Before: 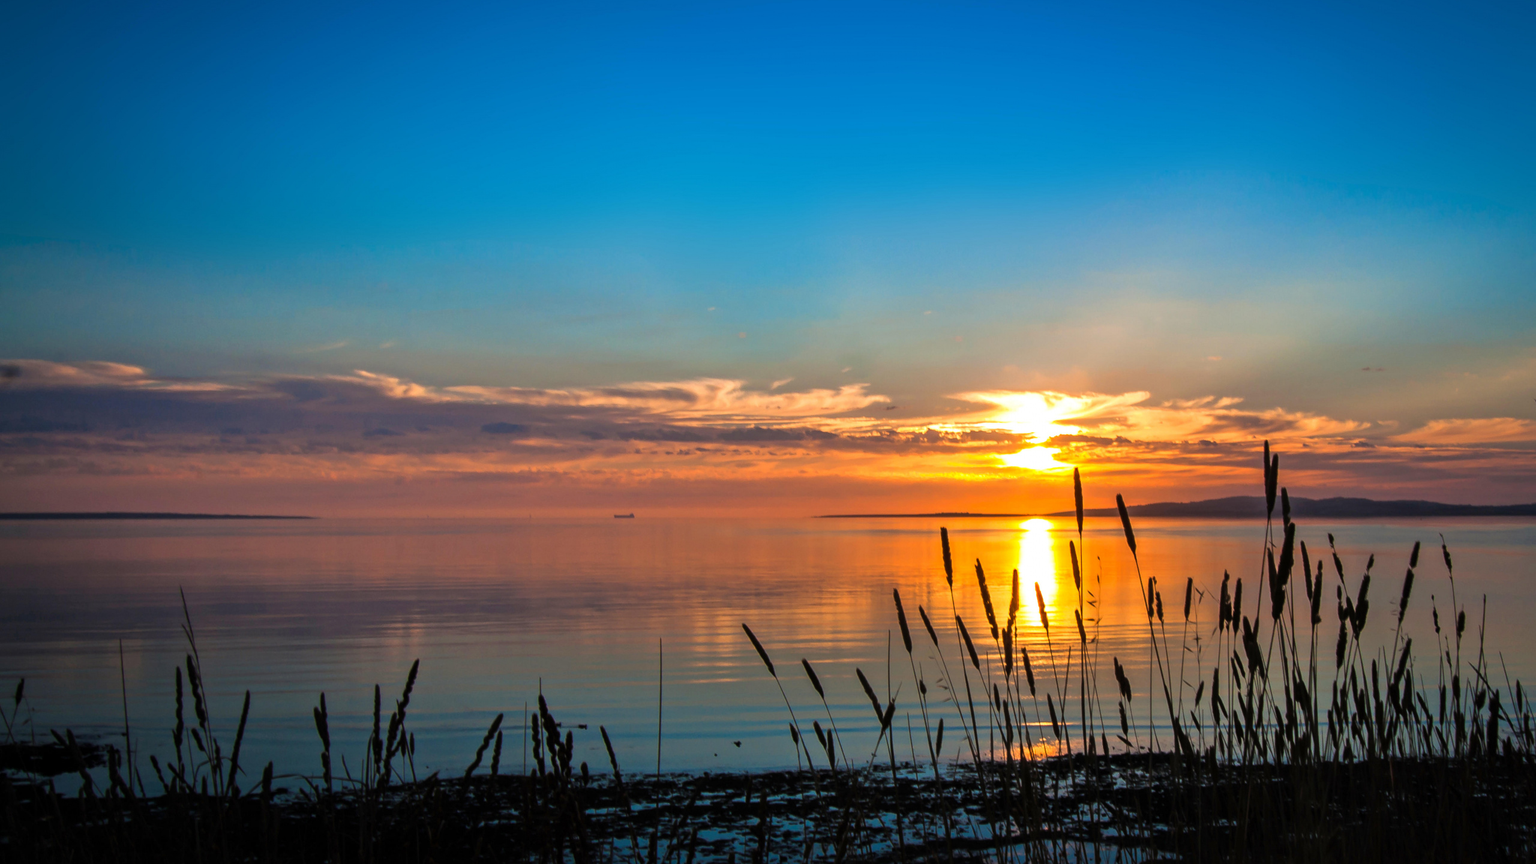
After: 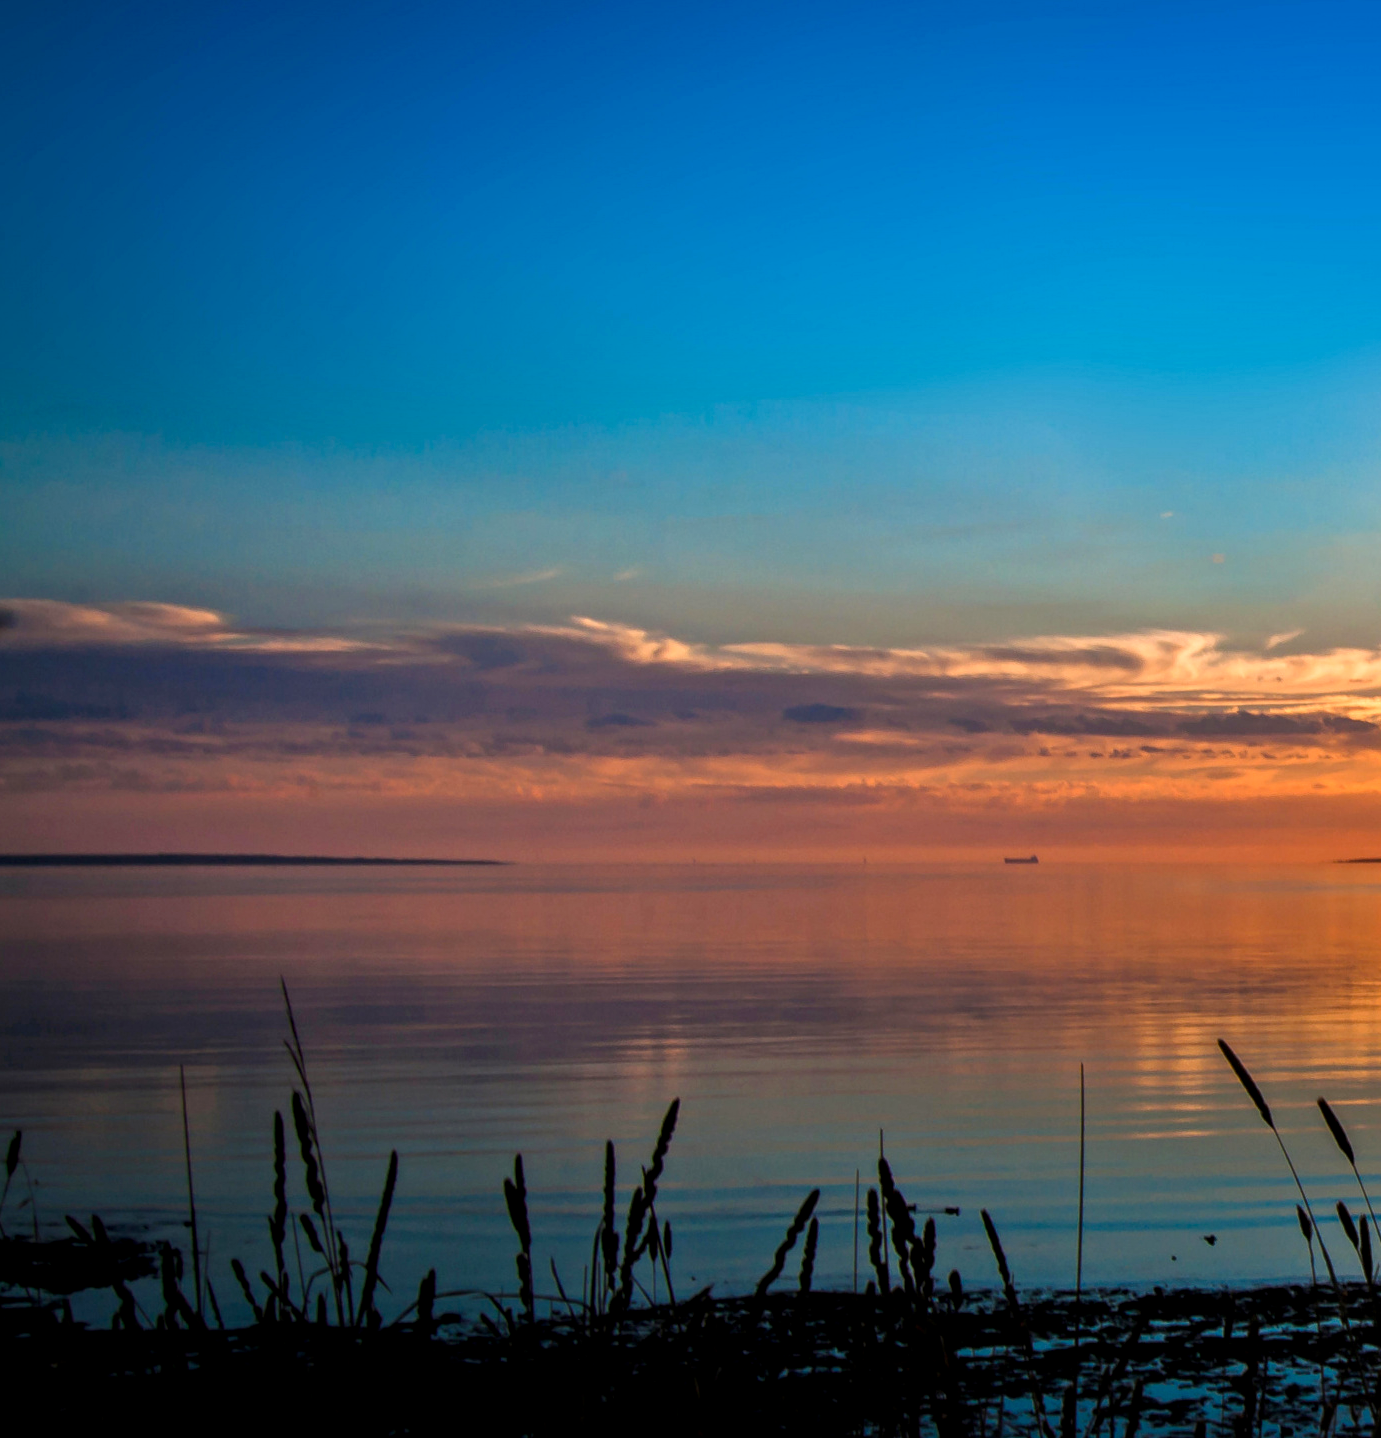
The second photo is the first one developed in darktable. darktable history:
crop: left 0.774%, right 45.246%, bottom 0.089%
local contrast: on, module defaults
color balance rgb: perceptual saturation grading › global saturation 15.506%, perceptual saturation grading › highlights -19.109%, perceptual saturation grading › shadows 20.102%
